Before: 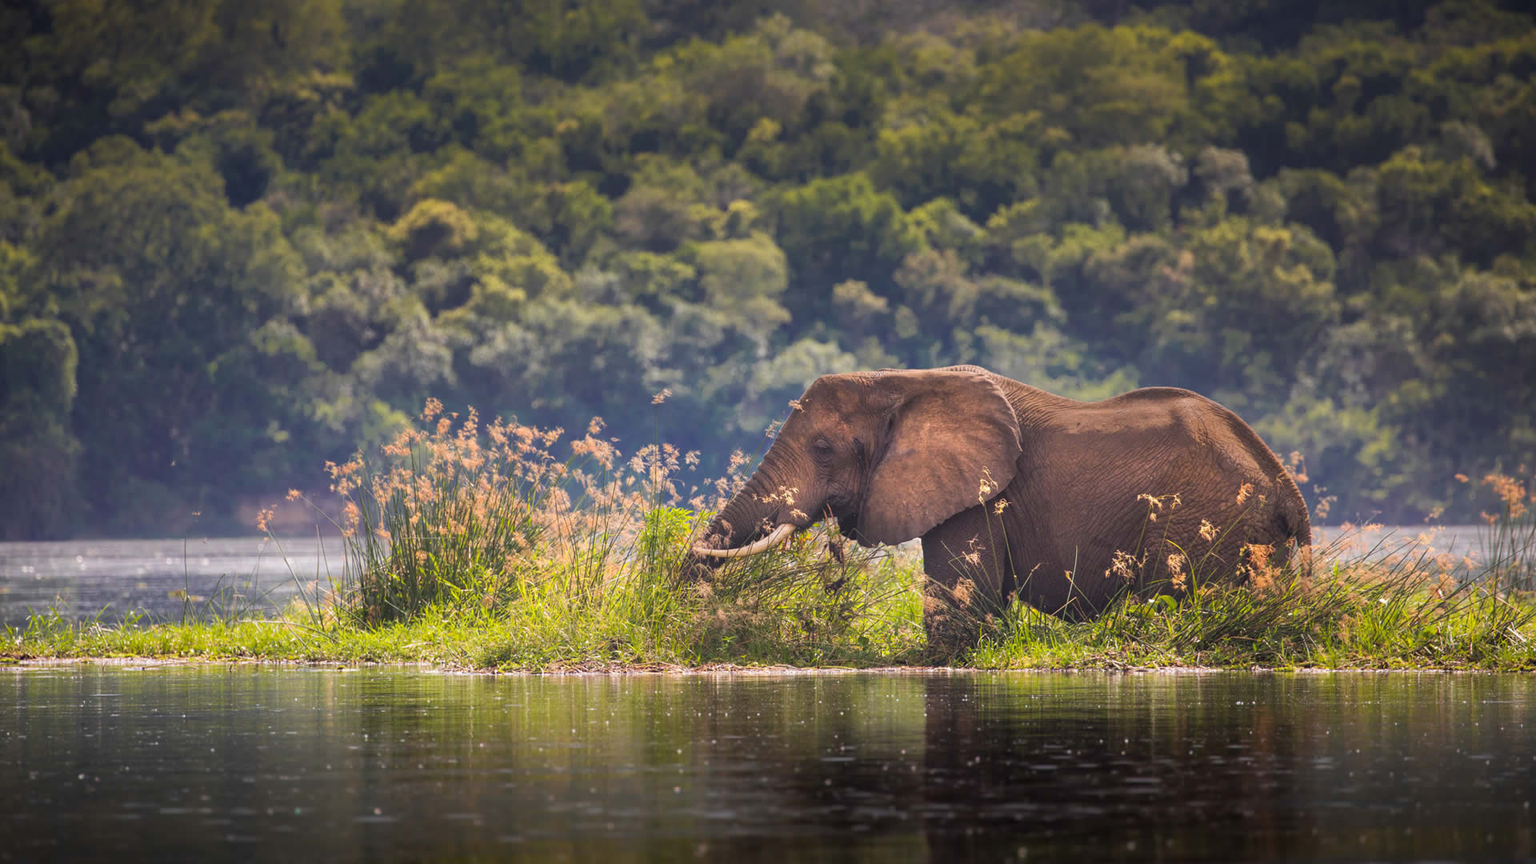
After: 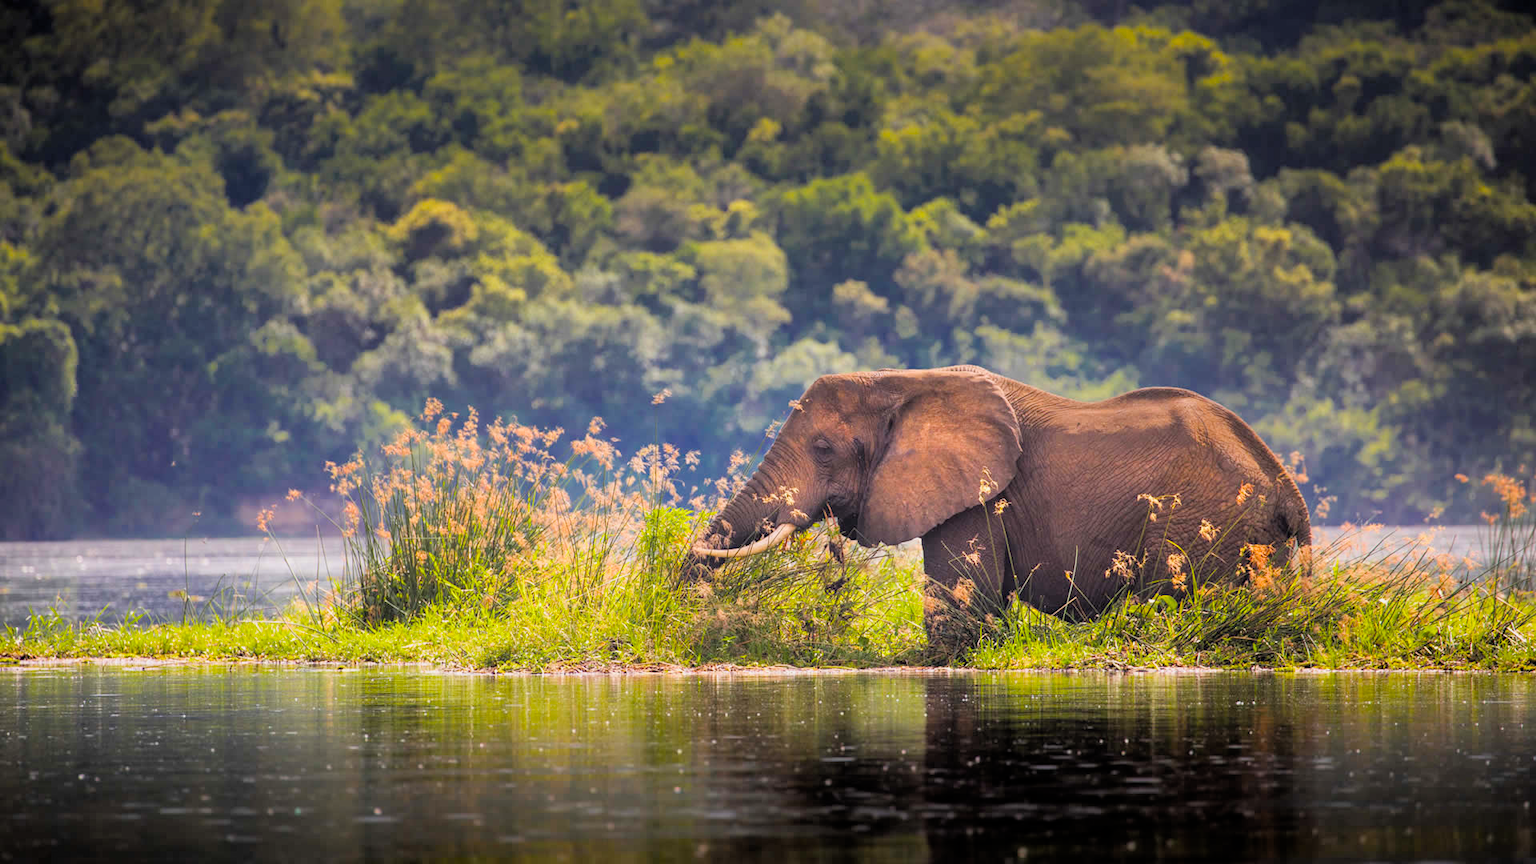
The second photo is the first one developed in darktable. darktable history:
filmic rgb: black relative exposure -7.75 EV, white relative exposure 4.4 EV, threshold 3 EV, target black luminance 0%, hardness 3.76, latitude 50.51%, contrast 1.074, highlights saturation mix 10%, shadows ↔ highlights balance -0.22%, color science v4 (2020), enable highlight reconstruction true
exposure: black level correction 0.001, exposure 0.5 EV, compensate exposure bias true, compensate highlight preservation false
